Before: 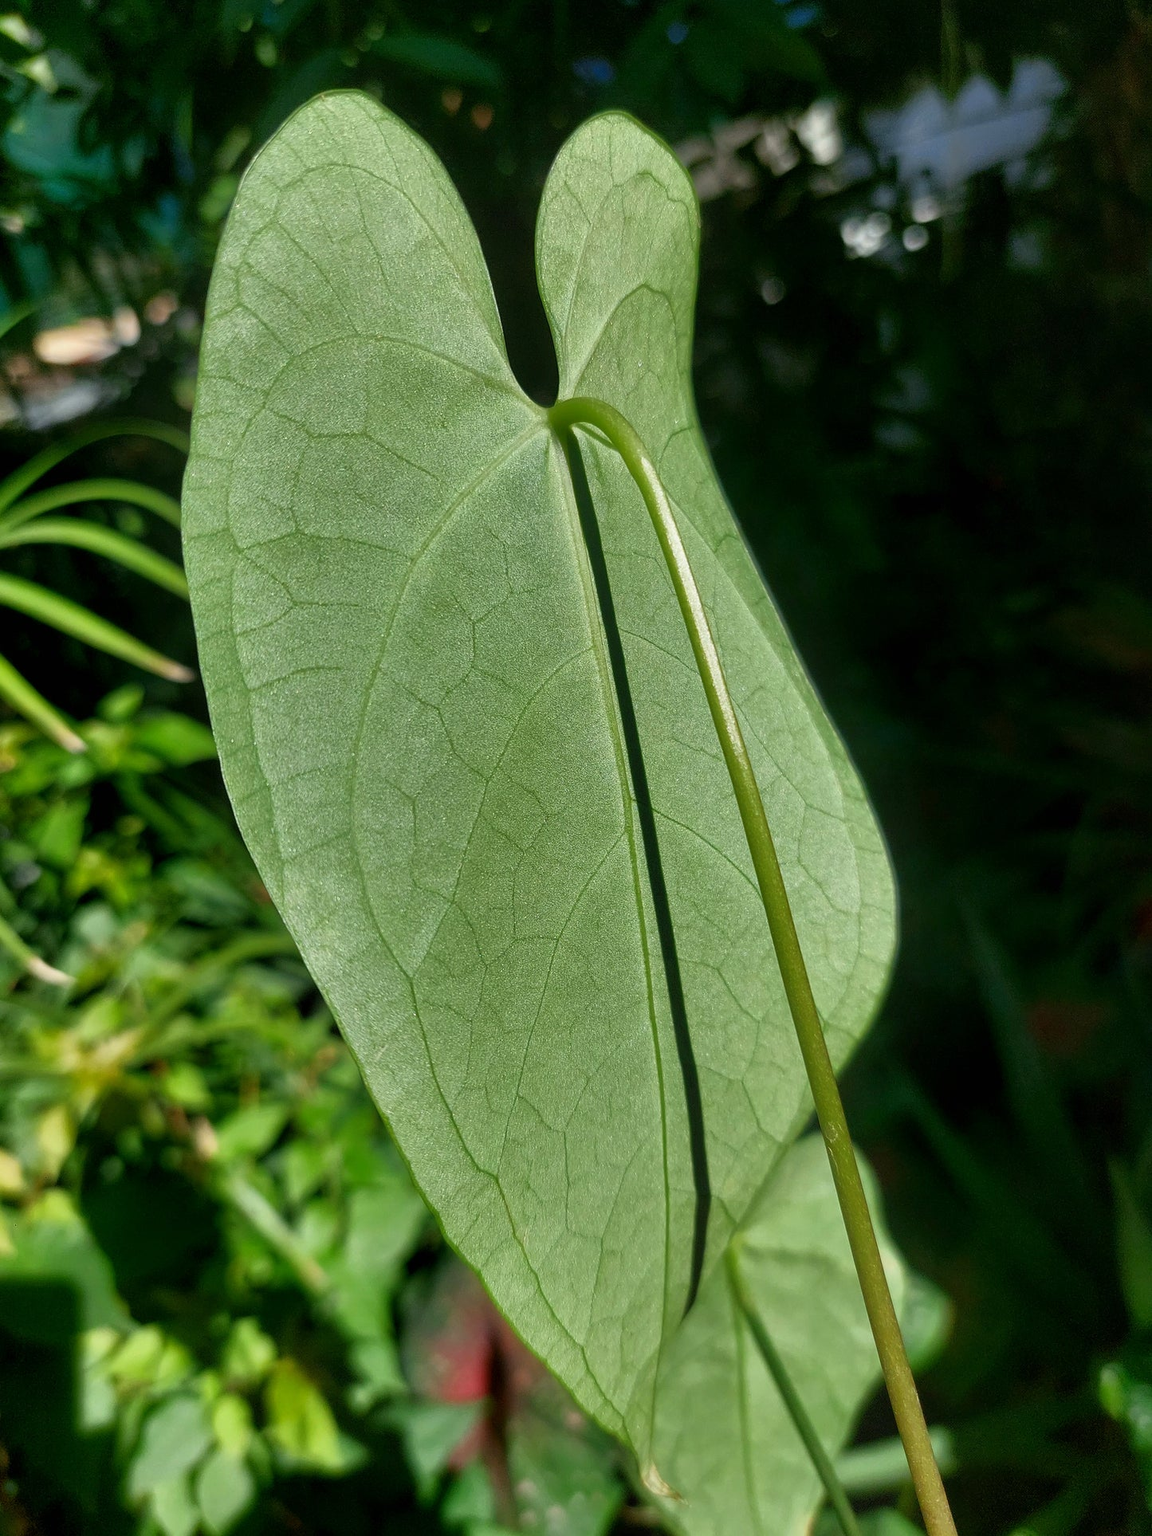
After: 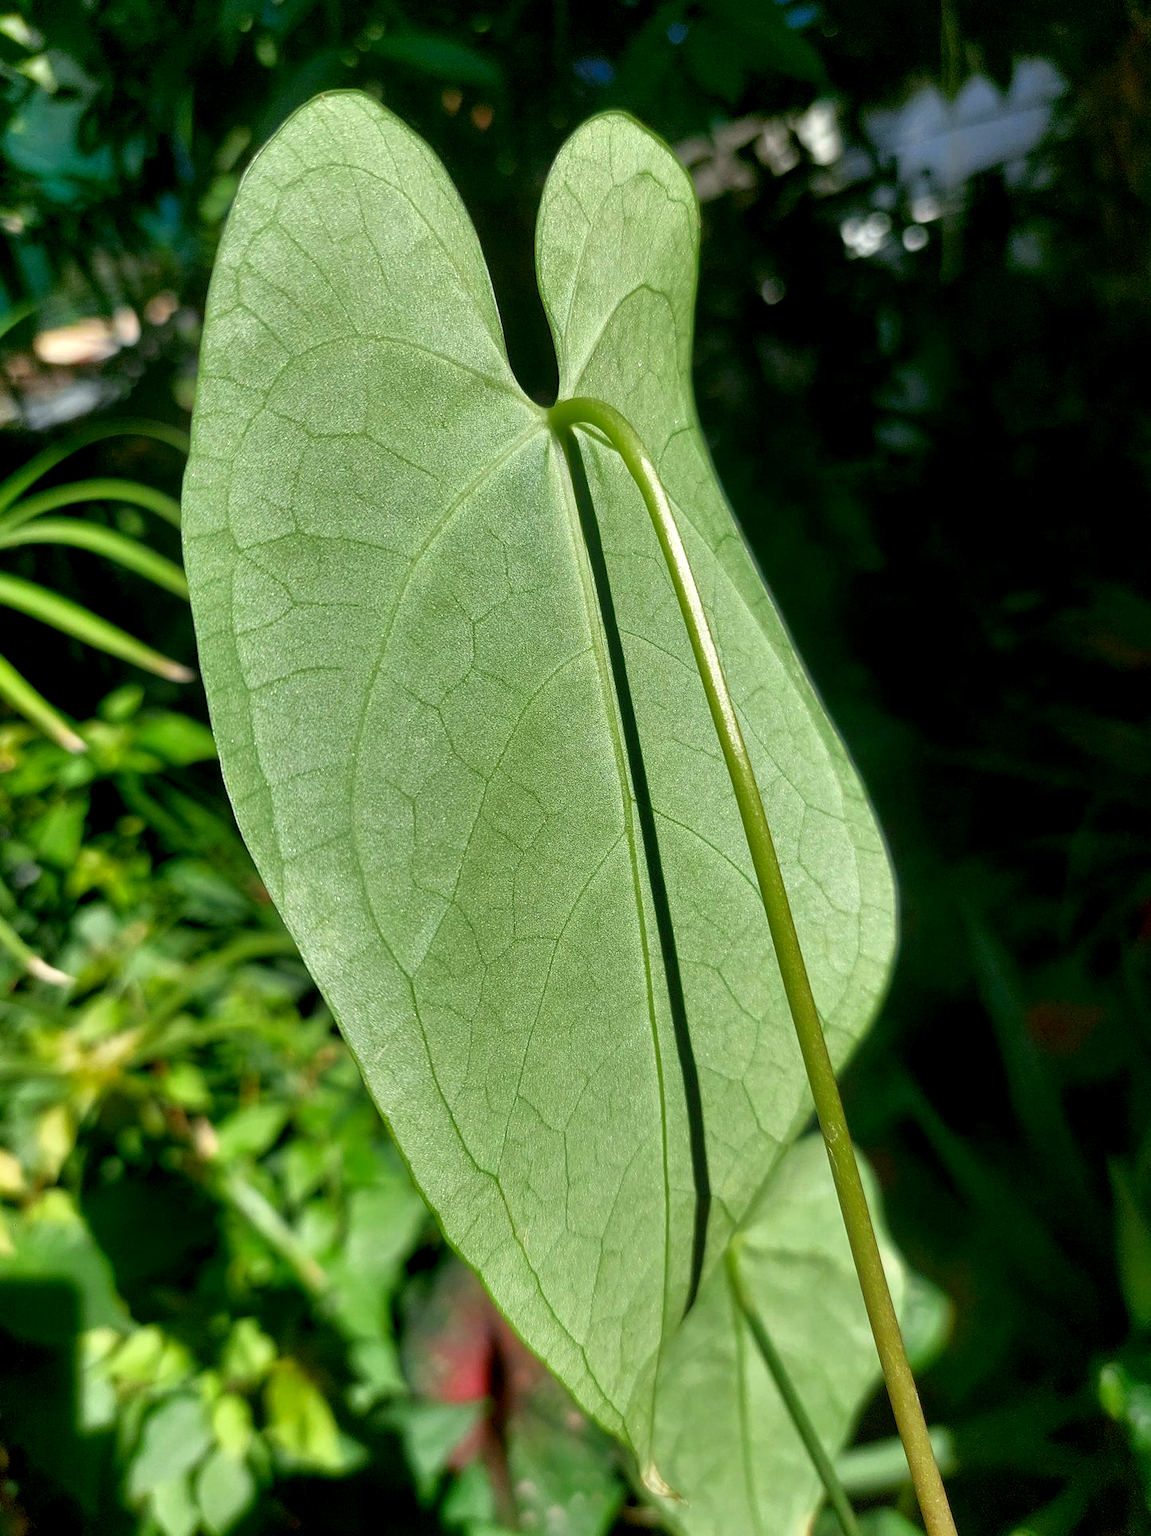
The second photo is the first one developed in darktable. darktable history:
exposure: black level correction 0.003, exposure 0.388 EV, compensate exposure bias true, compensate highlight preservation false
